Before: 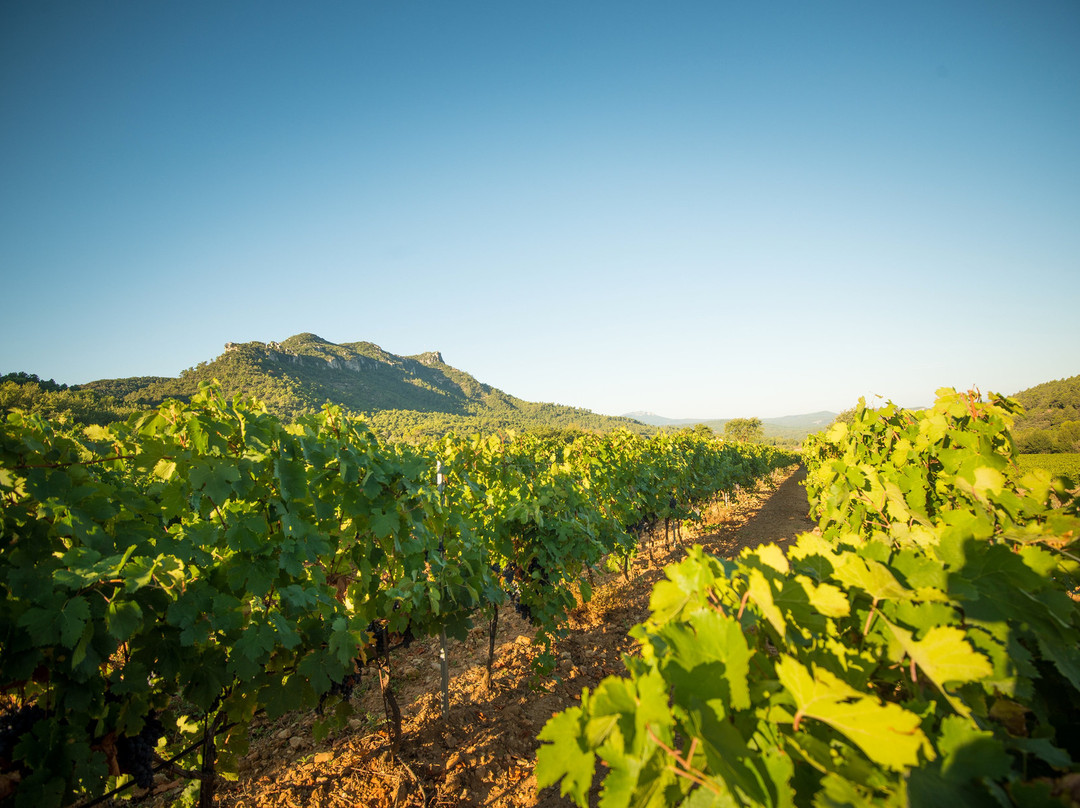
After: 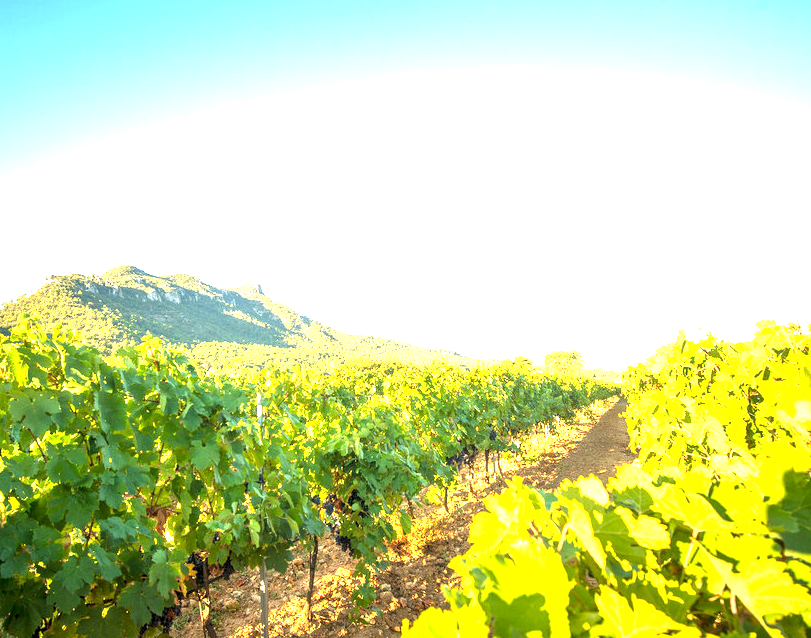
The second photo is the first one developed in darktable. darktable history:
exposure: black level correction 0.001, exposure 1.997 EV, compensate highlight preservation false
crop: left 16.671%, top 8.432%, right 8.172%, bottom 12.549%
